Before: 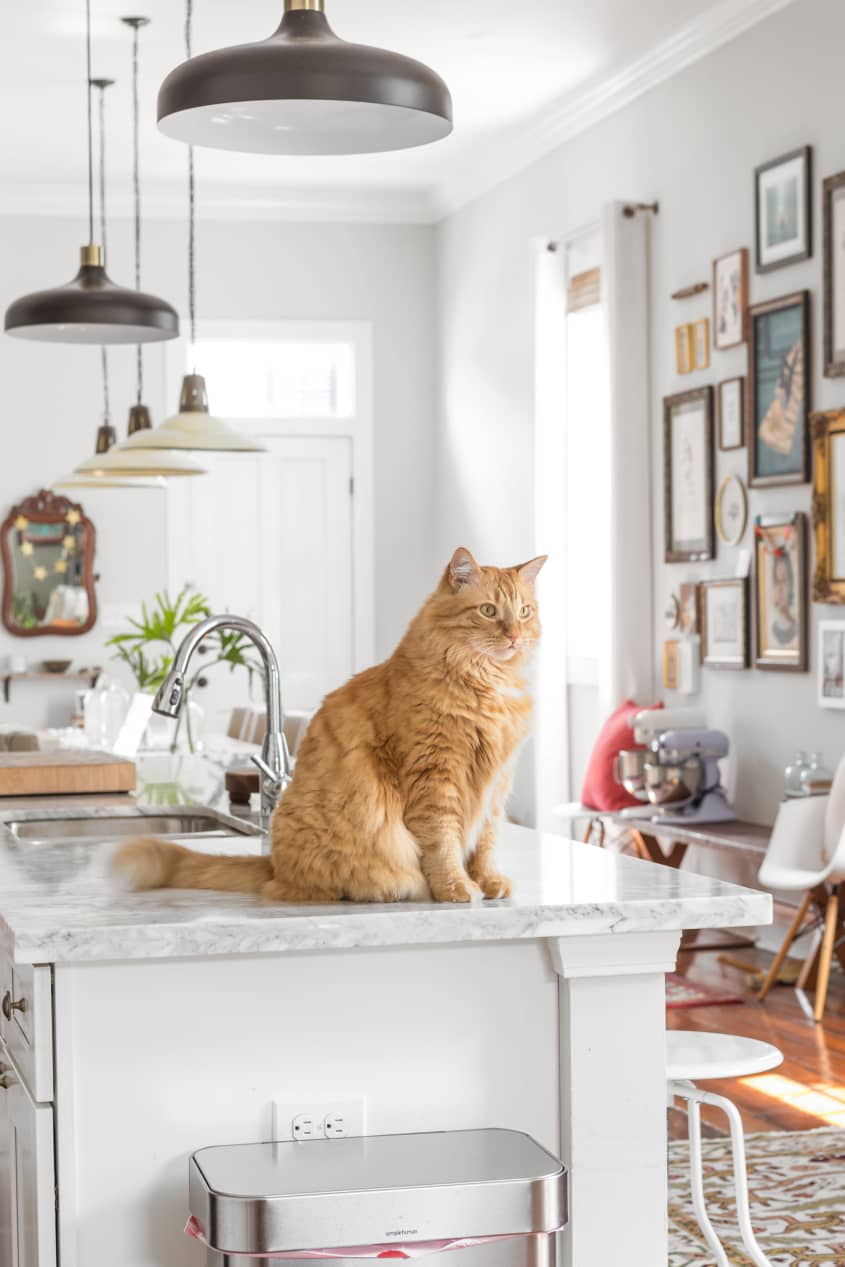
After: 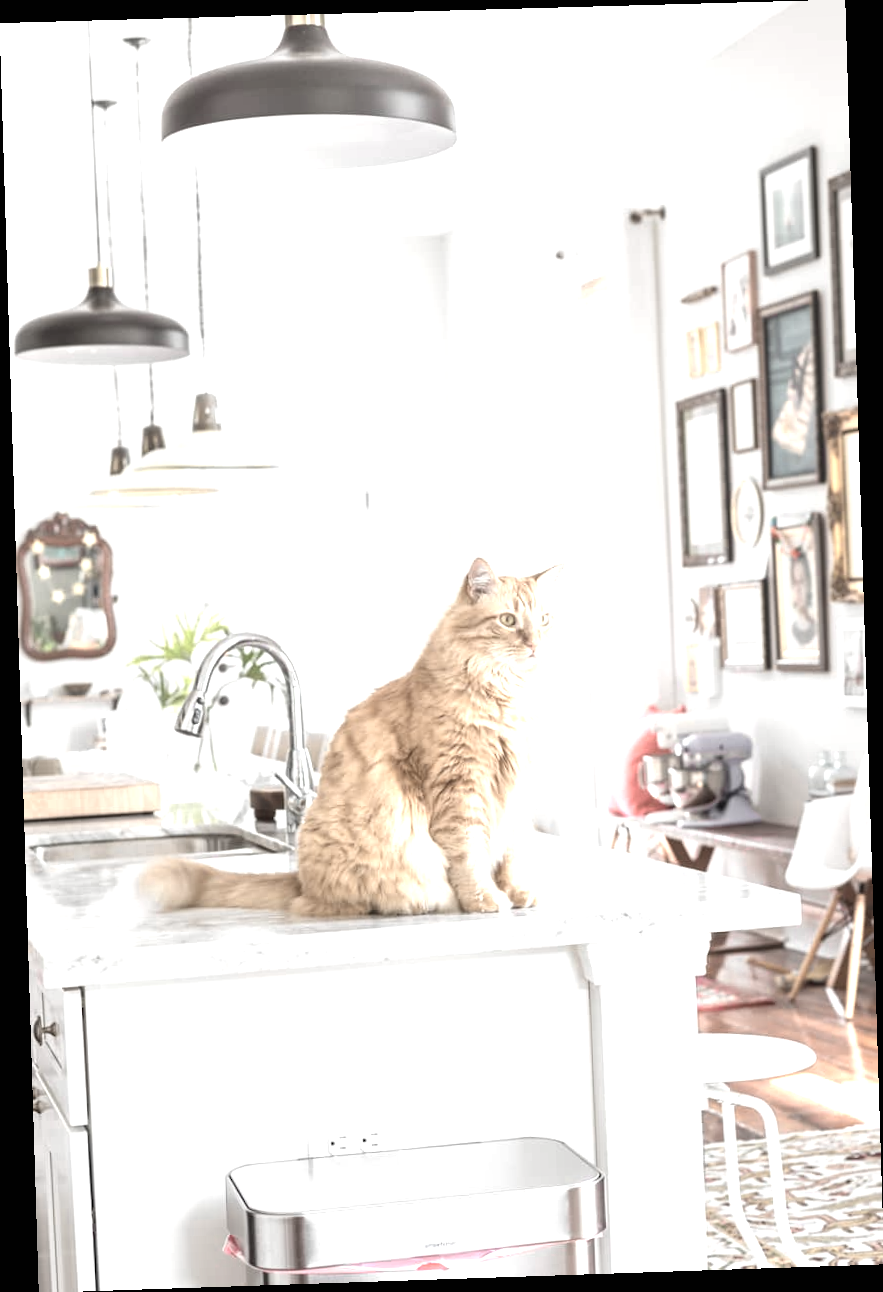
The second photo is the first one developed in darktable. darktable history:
rotate and perspective: rotation -1.77°, lens shift (horizontal) 0.004, automatic cropping off
exposure: black level correction 0, exposure 0.877 EV, compensate exposure bias true, compensate highlight preservation false
color zones: curves: ch0 [(0, 0.6) (0.129, 0.585) (0.193, 0.596) (0.429, 0.5) (0.571, 0.5) (0.714, 0.5) (0.857, 0.5) (1, 0.6)]; ch1 [(0, 0.453) (0.112, 0.245) (0.213, 0.252) (0.429, 0.233) (0.571, 0.231) (0.683, 0.242) (0.857, 0.296) (1, 0.453)]
